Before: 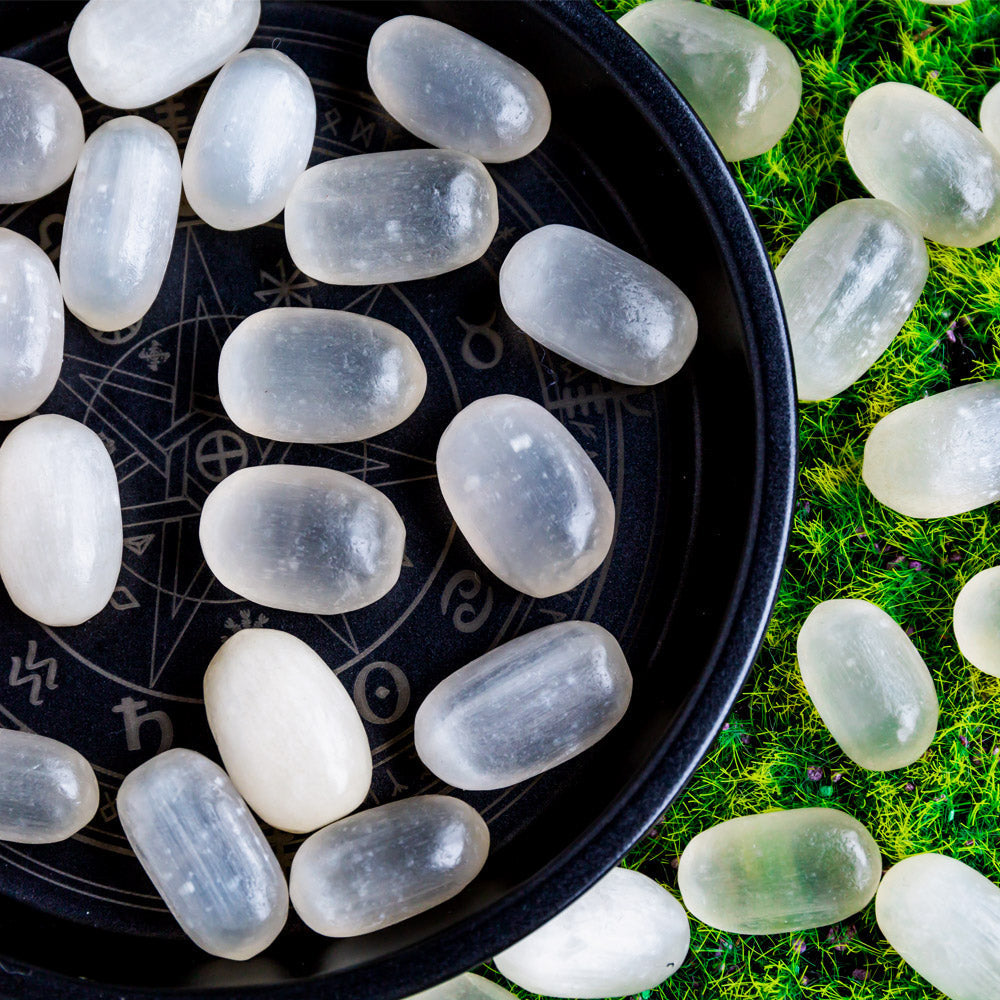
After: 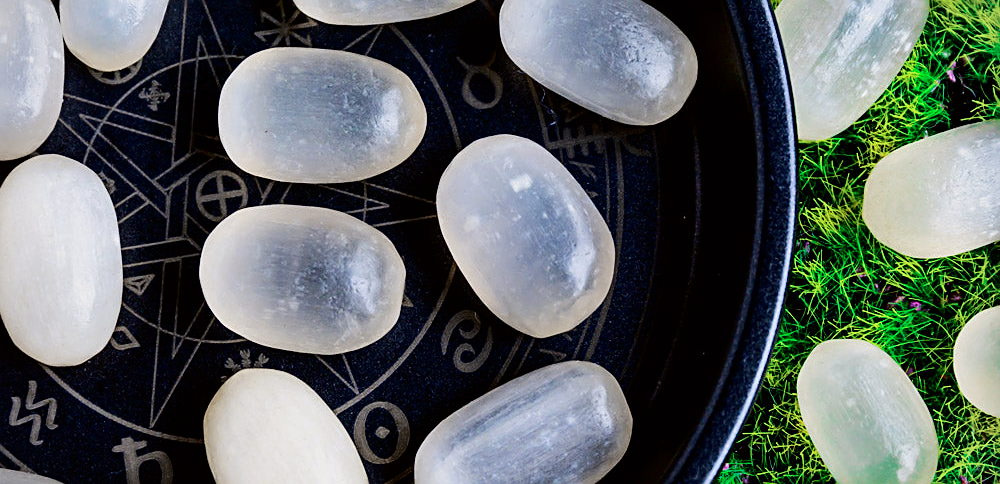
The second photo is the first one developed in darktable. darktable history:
crop and rotate: top 26.056%, bottom 25.543%
vignetting: fall-off start 91.19%
tone curve: curves: ch0 [(0, 0) (0.068, 0.031) (0.175, 0.139) (0.32, 0.345) (0.495, 0.544) (0.748, 0.762) (0.993, 0.954)]; ch1 [(0, 0) (0.294, 0.184) (0.34, 0.303) (0.371, 0.344) (0.441, 0.408) (0.477, 0.474) (0.499, 0.5) (0.529, 0.523) (0.677, 0.762) (1, 1)]; ch2 [(0, 0) (0.431, 0.419) (0.495, 0.502) (0.524, 0.534) (0.557, 0.56) (0.634, 0.654) (0.728, 0.722) (1, 1)], color space Lab, independent channels, preserve colors none
sharpen: on, module defaults
